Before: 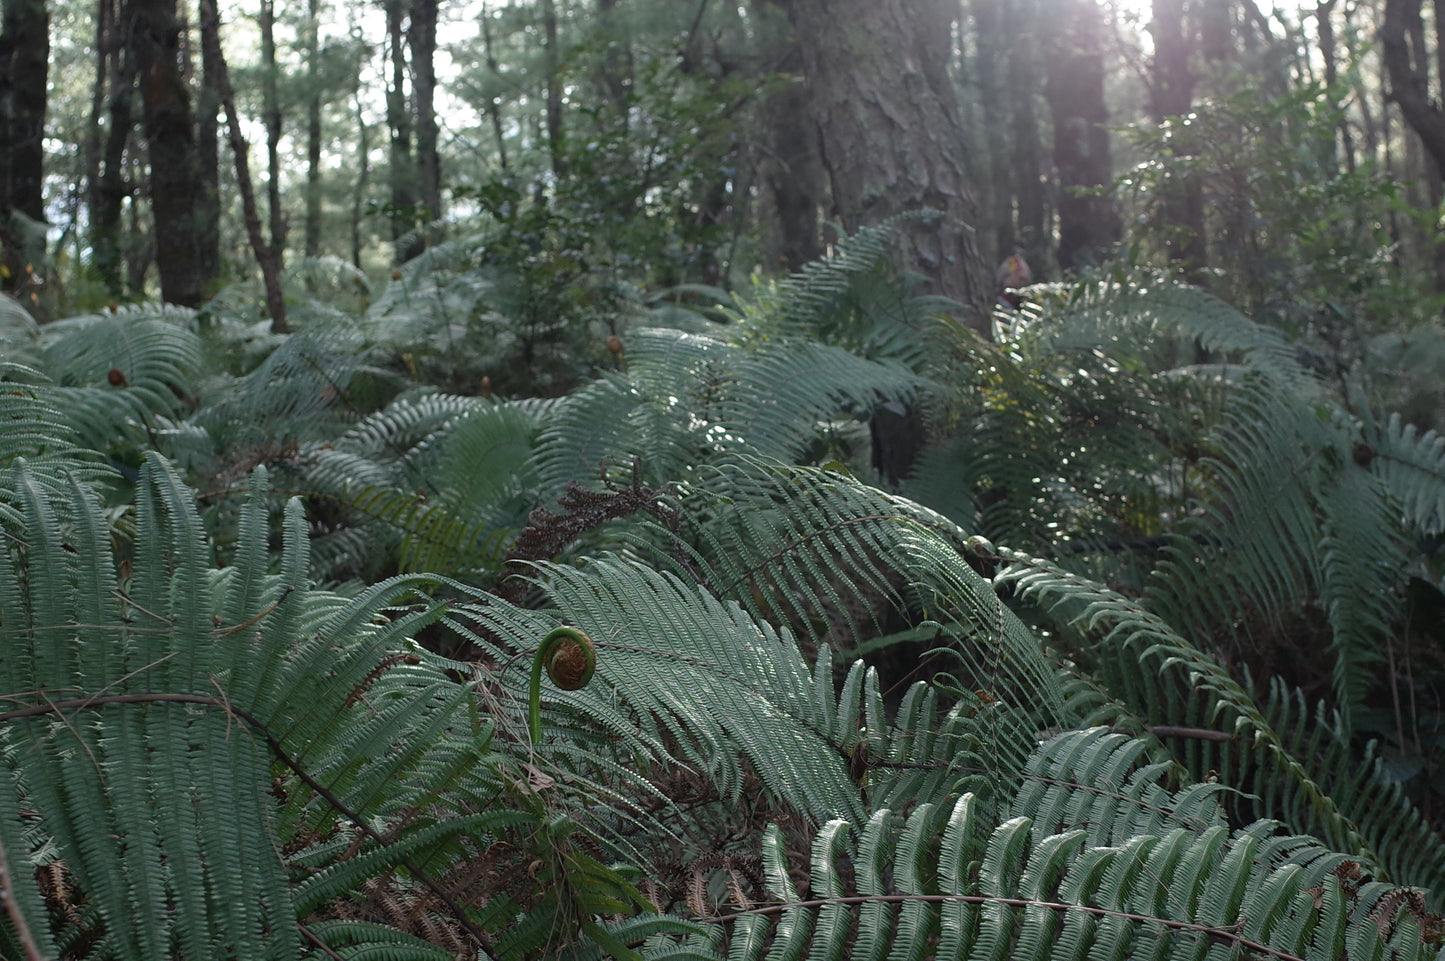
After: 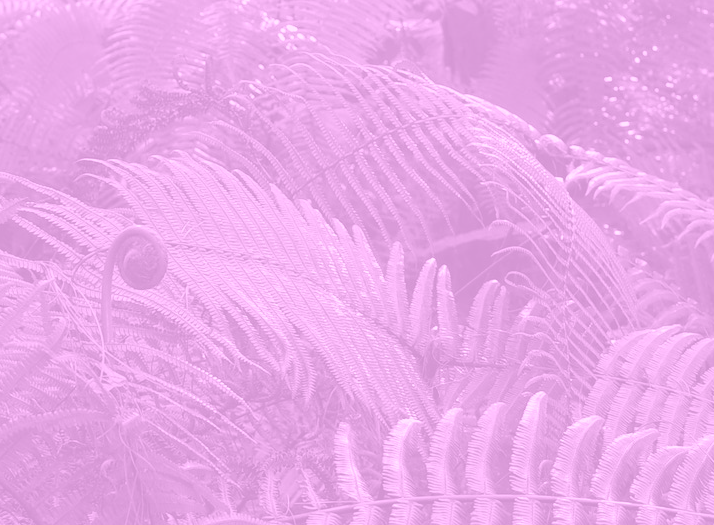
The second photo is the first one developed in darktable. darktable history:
crop: left 29.672%, top 41.786%, right 20.851%, bottom 3.487%
colorize: hue 331.2°, saturation 75%, source mix 30.28%, lightness 70.52%, version 1
tone curve: curves: ch0 [(0, 0) (0.161, 0.144) (0.501, 0.497) (1, 1)], color space Lab, linked channels, preserve colors none
